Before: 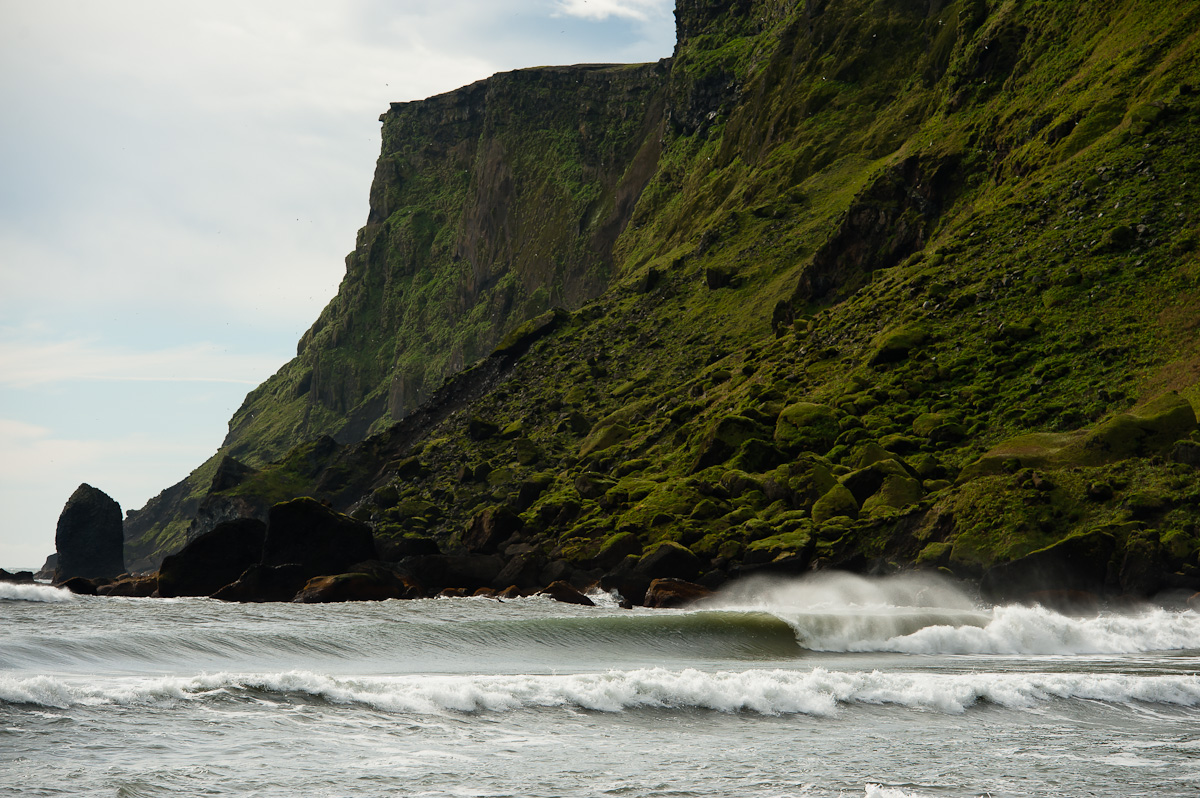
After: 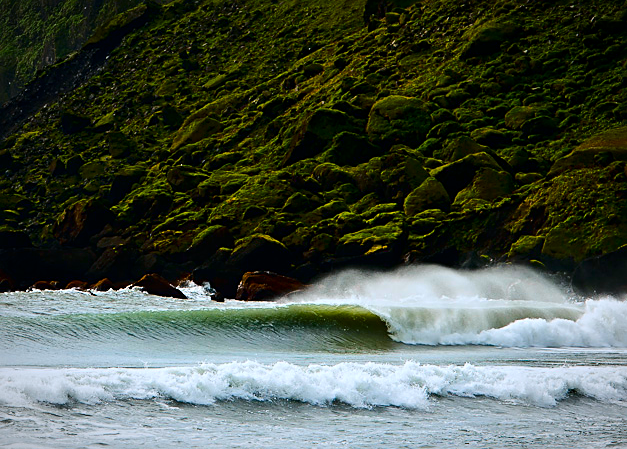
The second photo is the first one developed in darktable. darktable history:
color calibration: x 0.371, y 0.378, temperature 4301.03 K
exposure: exposure -0.154 EV, compensate highlight preservation false
vignetting: fall-off radius 69.94%, automatic ratio true
tone equalizer: -8 EV 0.012 EV, -7 EV -0.023 EV, -6 EV 0.033 EV, -5 EV 0.051 EV, -4 EV 0.312 EV, -3 EV 0.678 EV, -2 EV 0.557 EV, -1 EV 0.212 EV, +0 EV 0.012 EV, mask exposure compensation -0.51 EV
contrast brightness saturation: contrast 0.202, brightness -0.108, saturation 0.103
crop: left 34.011%, top 38.567%, right 13.686%, bottom 5.16%
color balance rgb: highlights gain › chroma 1.626%, highlights gain › hue 55.79°, linear chroma grading › global chroma 33.618%, perceptual saturation grading › global saturation 31.27%, perceptual brilliance grading › mid-tones 10.561%, perceptual brilliance grading › shadows 15.469%, global vibrance 9.957%
sharpen: on, module defaults
